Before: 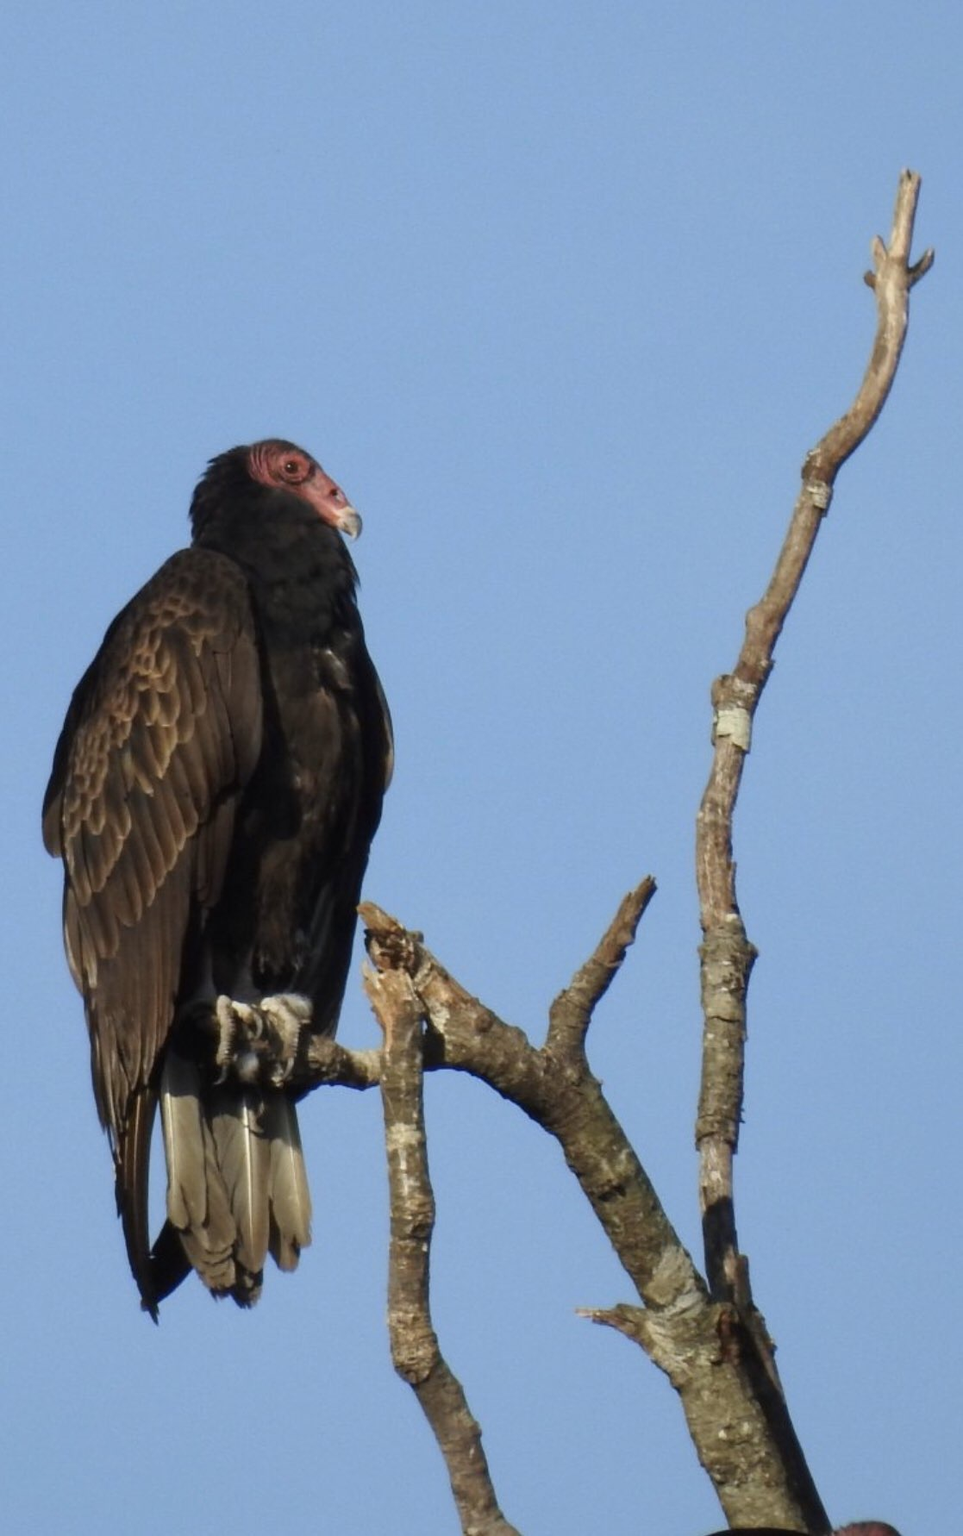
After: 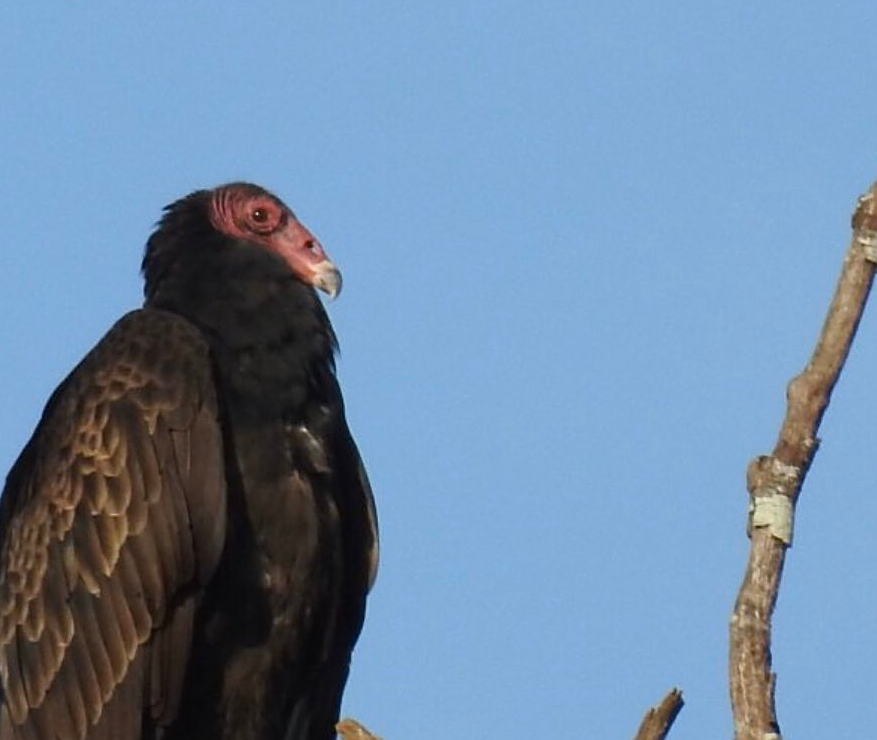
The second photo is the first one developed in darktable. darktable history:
sharpen: on, module defaults
crop: left 7.036%, top 18.398%, right 14.379%, bottom 40.043%
